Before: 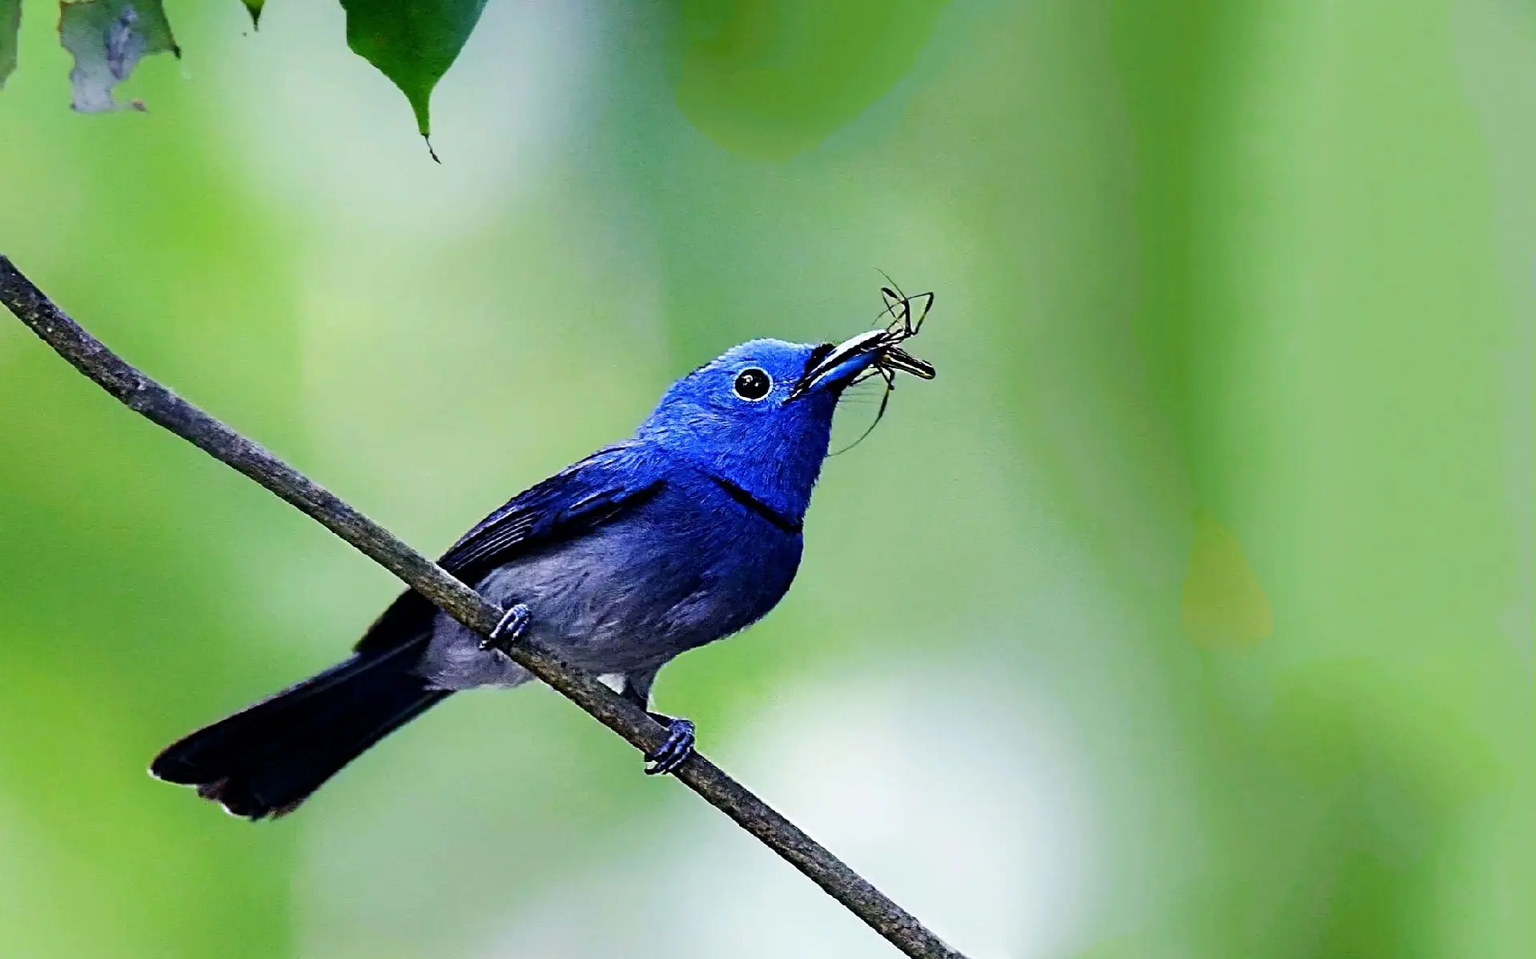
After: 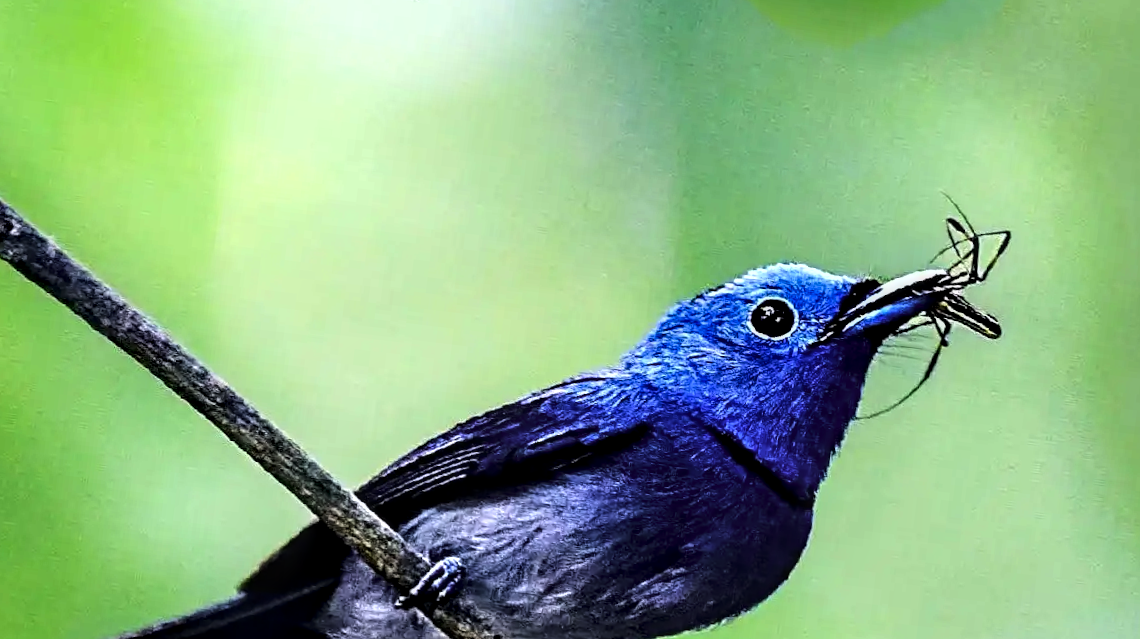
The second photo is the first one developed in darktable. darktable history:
crop and rotate: angle -6.83°, left 2.033%, top 6.685%, right 27.608%, bottom 30.113%
local contrast: detail 150%
tone curve: curves: ch0 [(0, 0) (0.003, 0.002) (0.011, 0.006) (0.025, 0.014) (0.044, 0.025) (0.069, 0.039) (0.1, 0.056) (0.136, 0.082) (0.177, 0.116) (0.224, 0.163) (0.277, 0.233) (0.335, 0.311) (0.399, 0.396) (0.468, 0.488) (0.543, 0.588) (0.623, 0.695) (0.709, 0.809) (0.801, 0.912) (0.898, 0.997) (1, 1)], color space Lab, linked channels, preserve colors none
